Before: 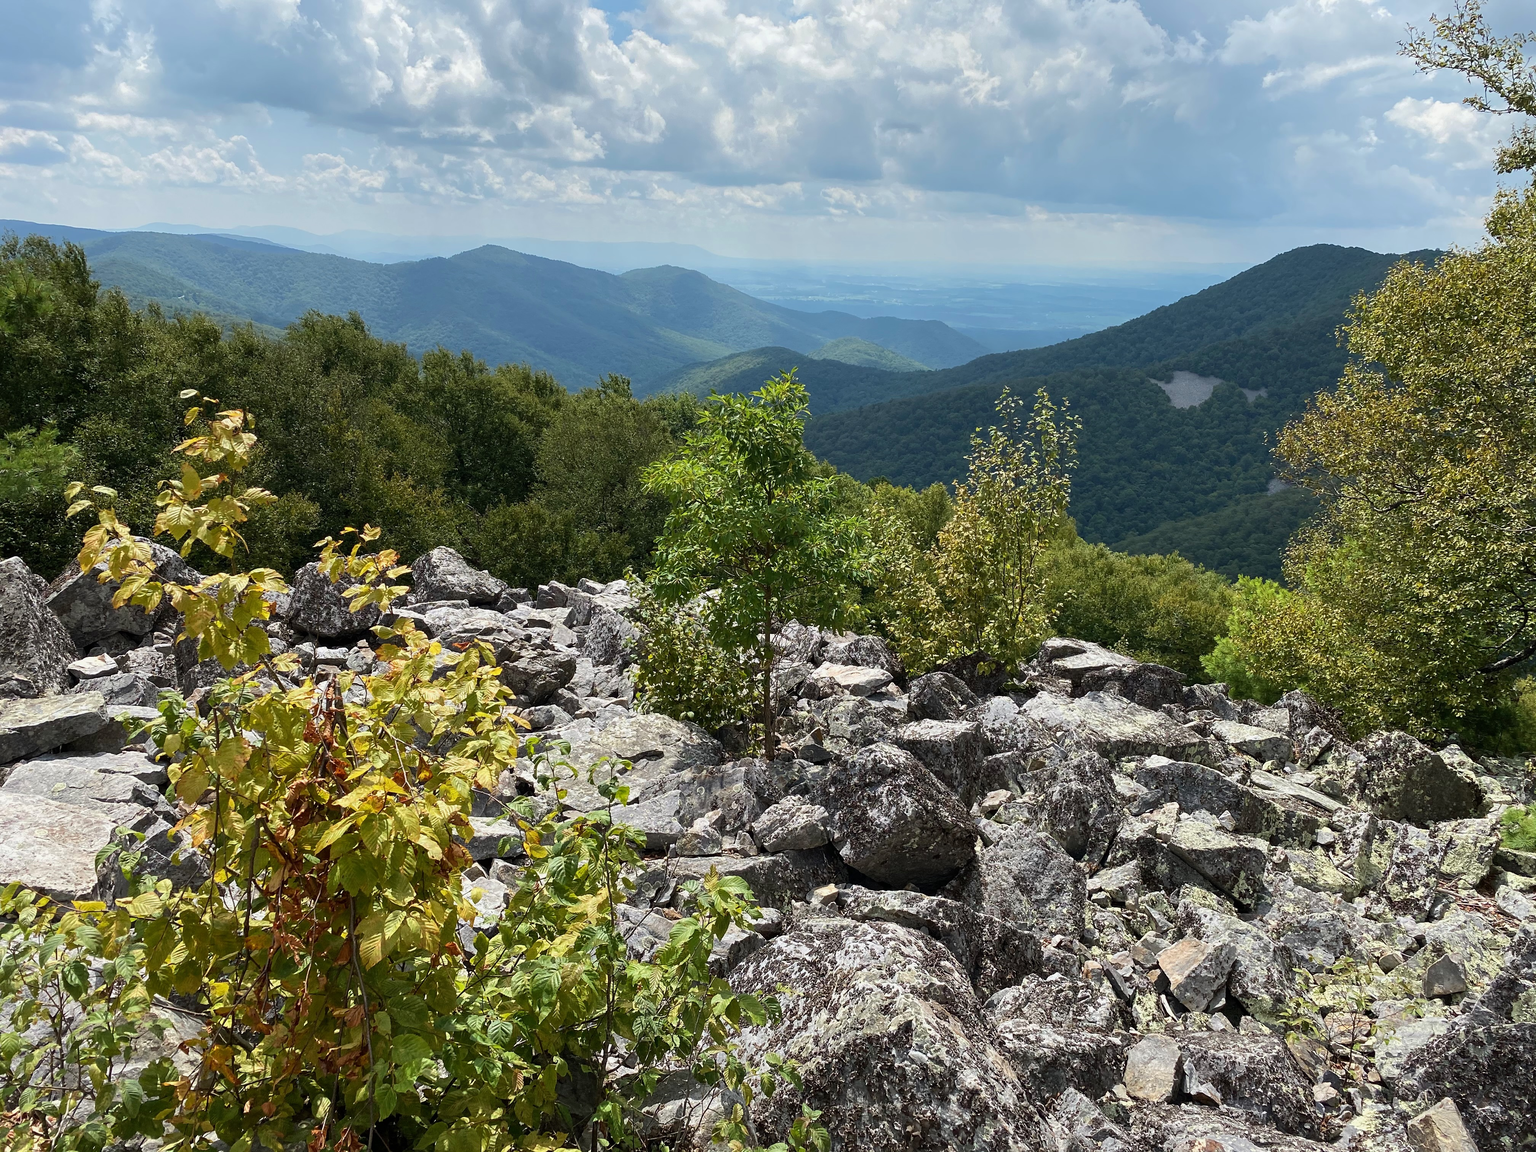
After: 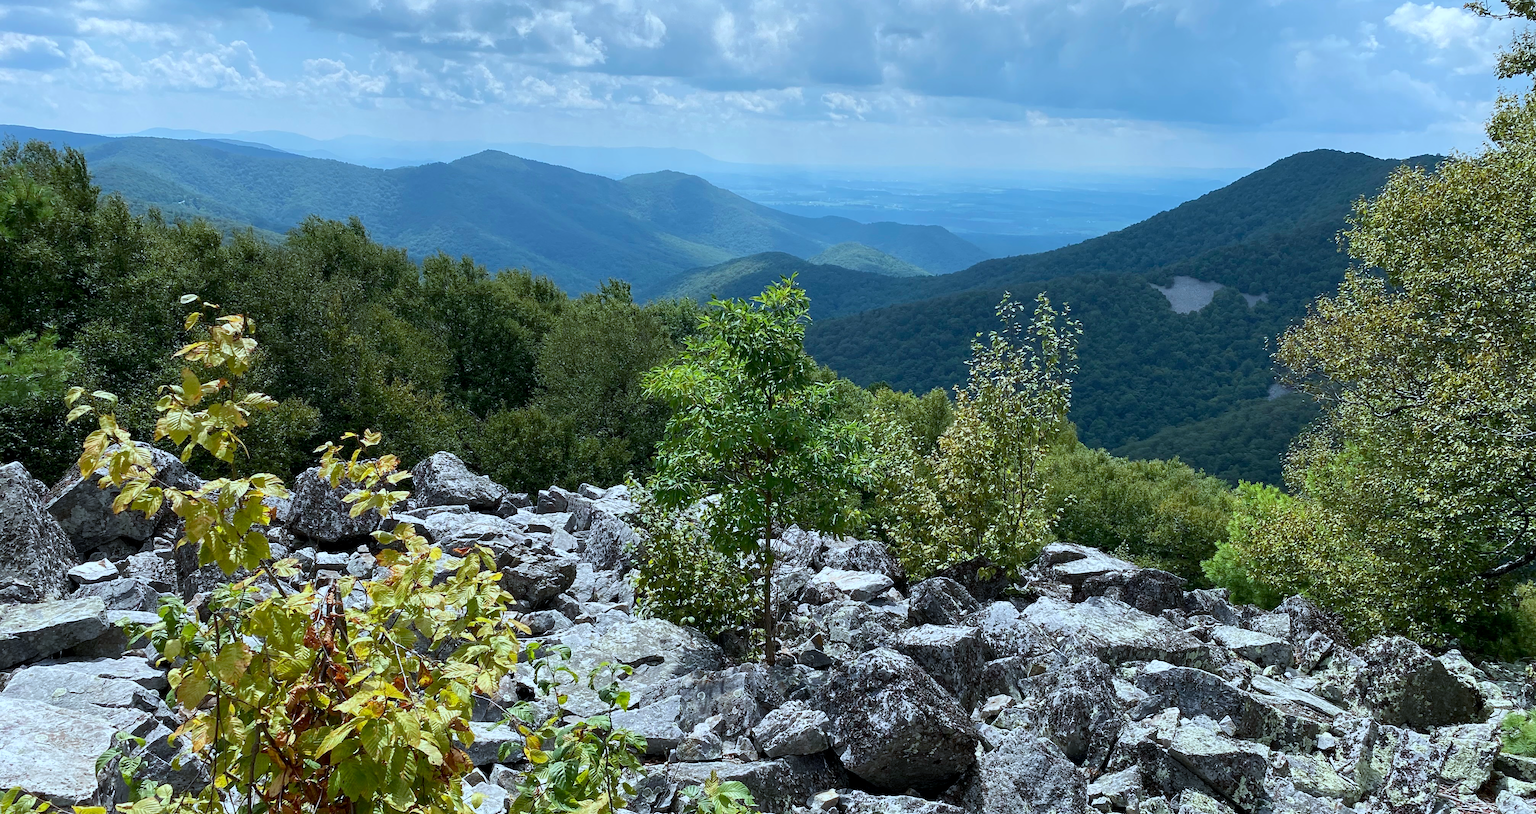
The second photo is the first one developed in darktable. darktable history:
color calibration: illuminant as shot in camera, x 0.383, y 0.38, temperature 3949.15 K, gamut compression 1.66
crop and rotate: top 8.293%, bottom 20.996%
